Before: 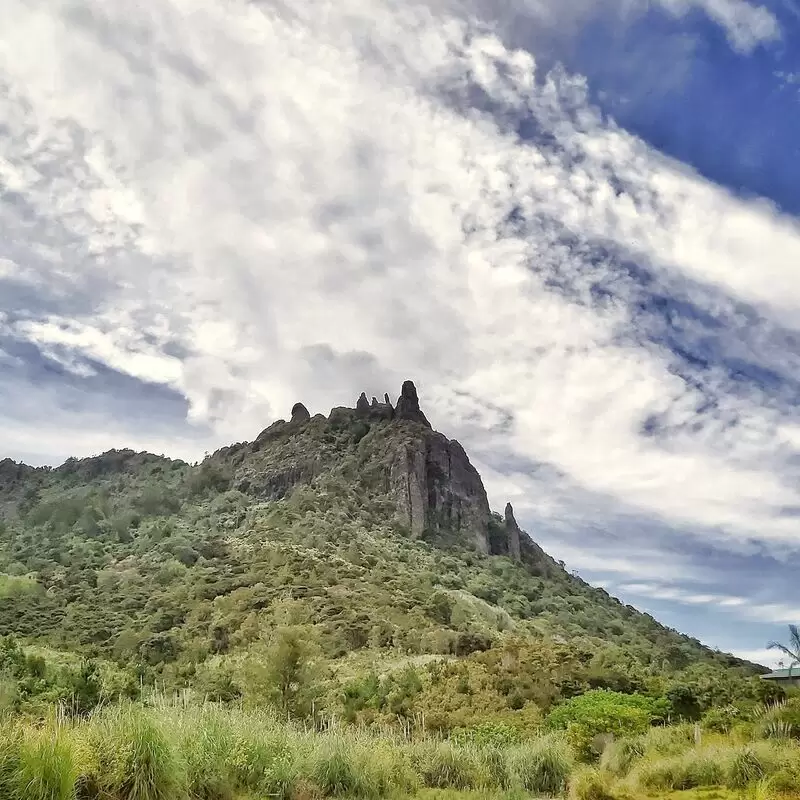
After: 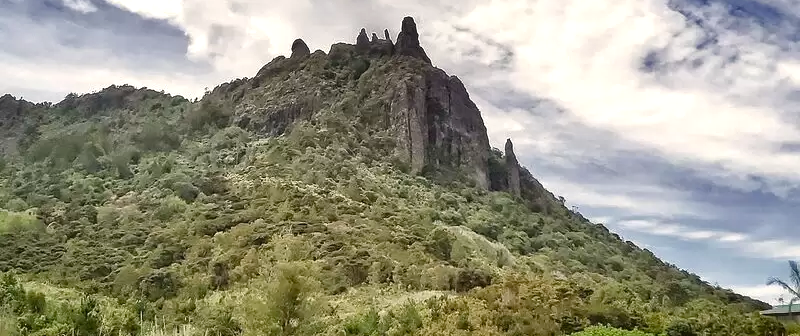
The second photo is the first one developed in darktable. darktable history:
crop: top 45.551%, bottom 12.262%
tone equalizer: on, module defaults
color balance rgb: shadows lift › chroma 1%, shadows lift › hue 28.8°, power › hue 60°, highlights gain › chroma 1%, highlights gain › hue 60°, global offset › luminance 0.25%, perceptual saturation grading › highlights -20%, perceptual saturation grading › shadows 20%, perceptual brilliance grading › highlights 5%, perceptual brilliance grading › shadows -10%, global vibrance 19.67%
